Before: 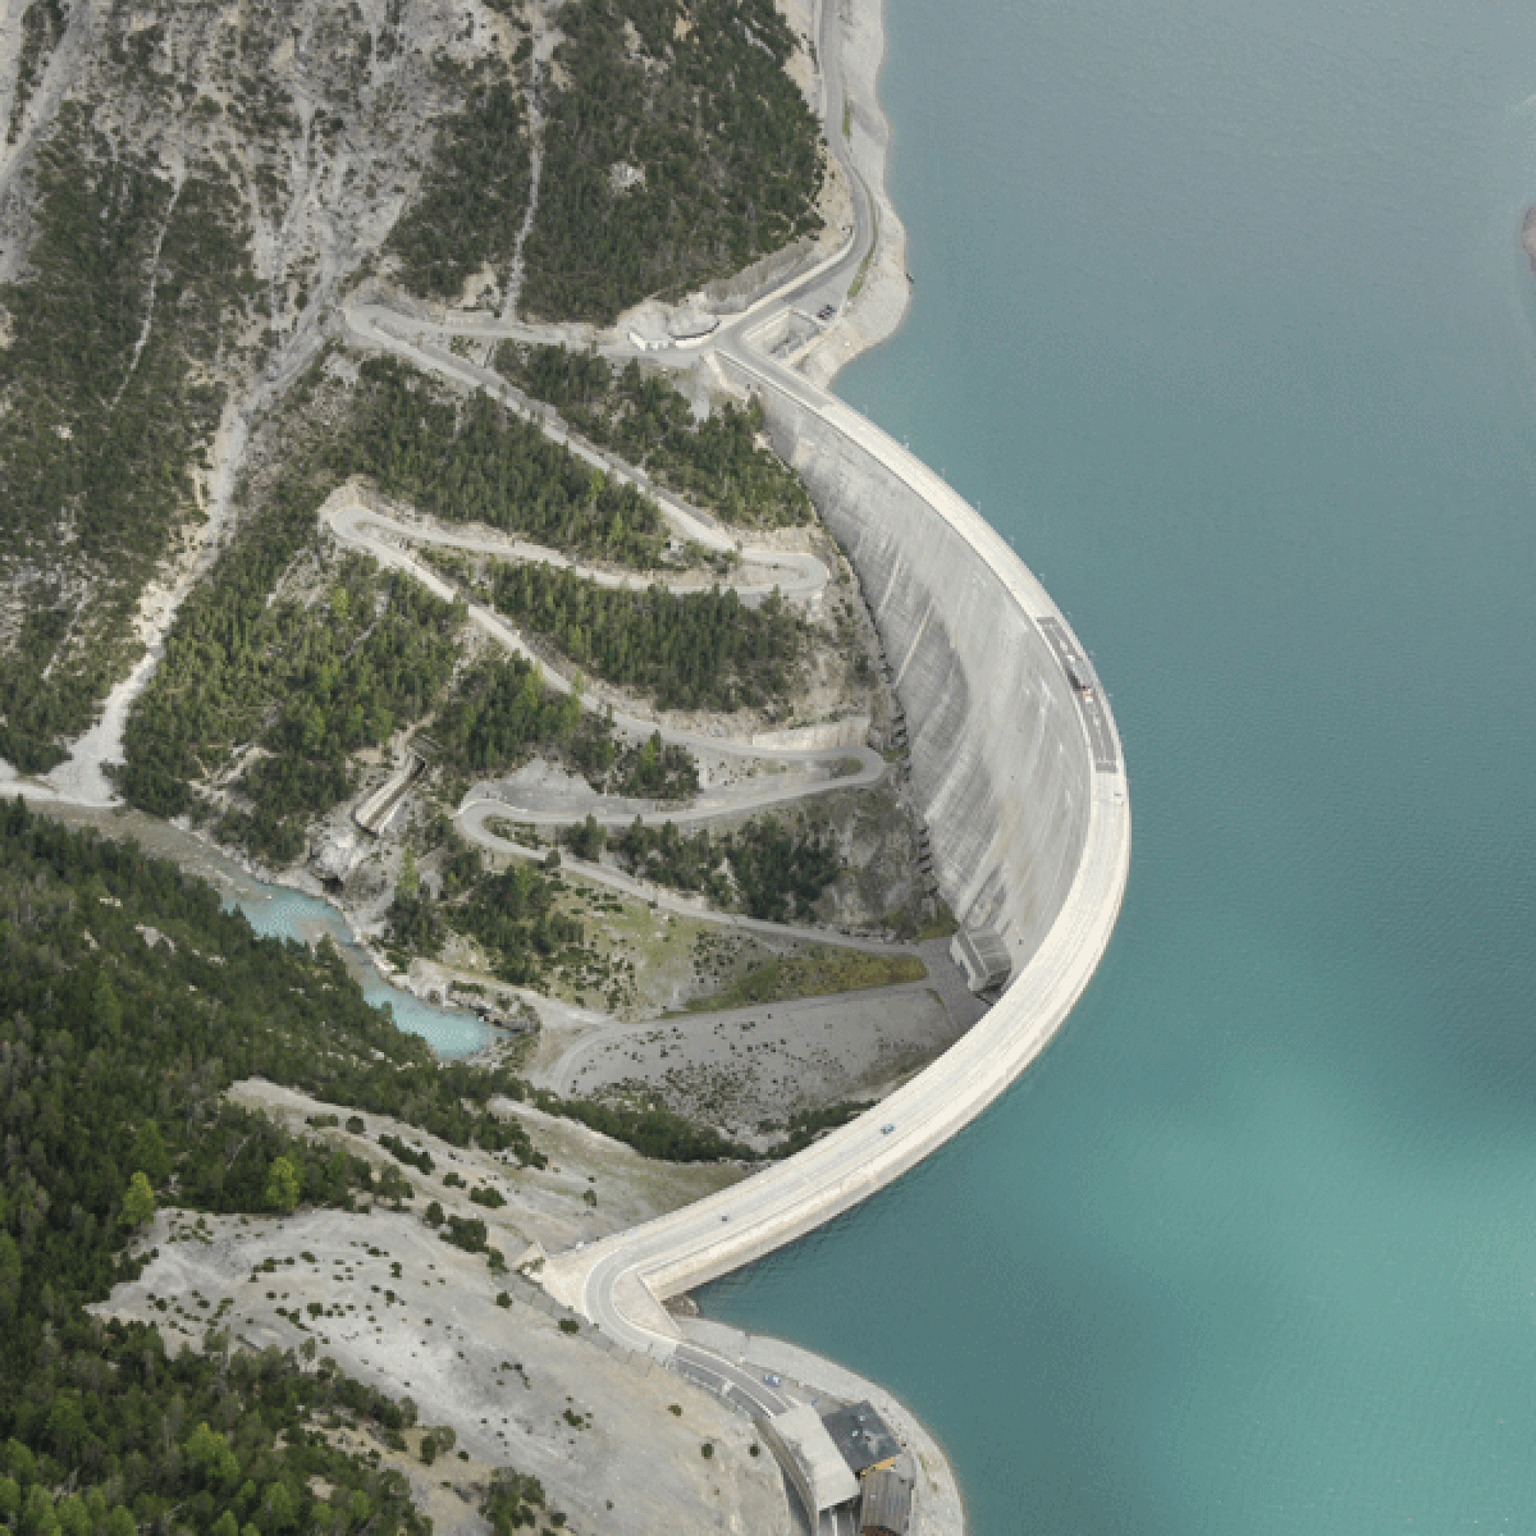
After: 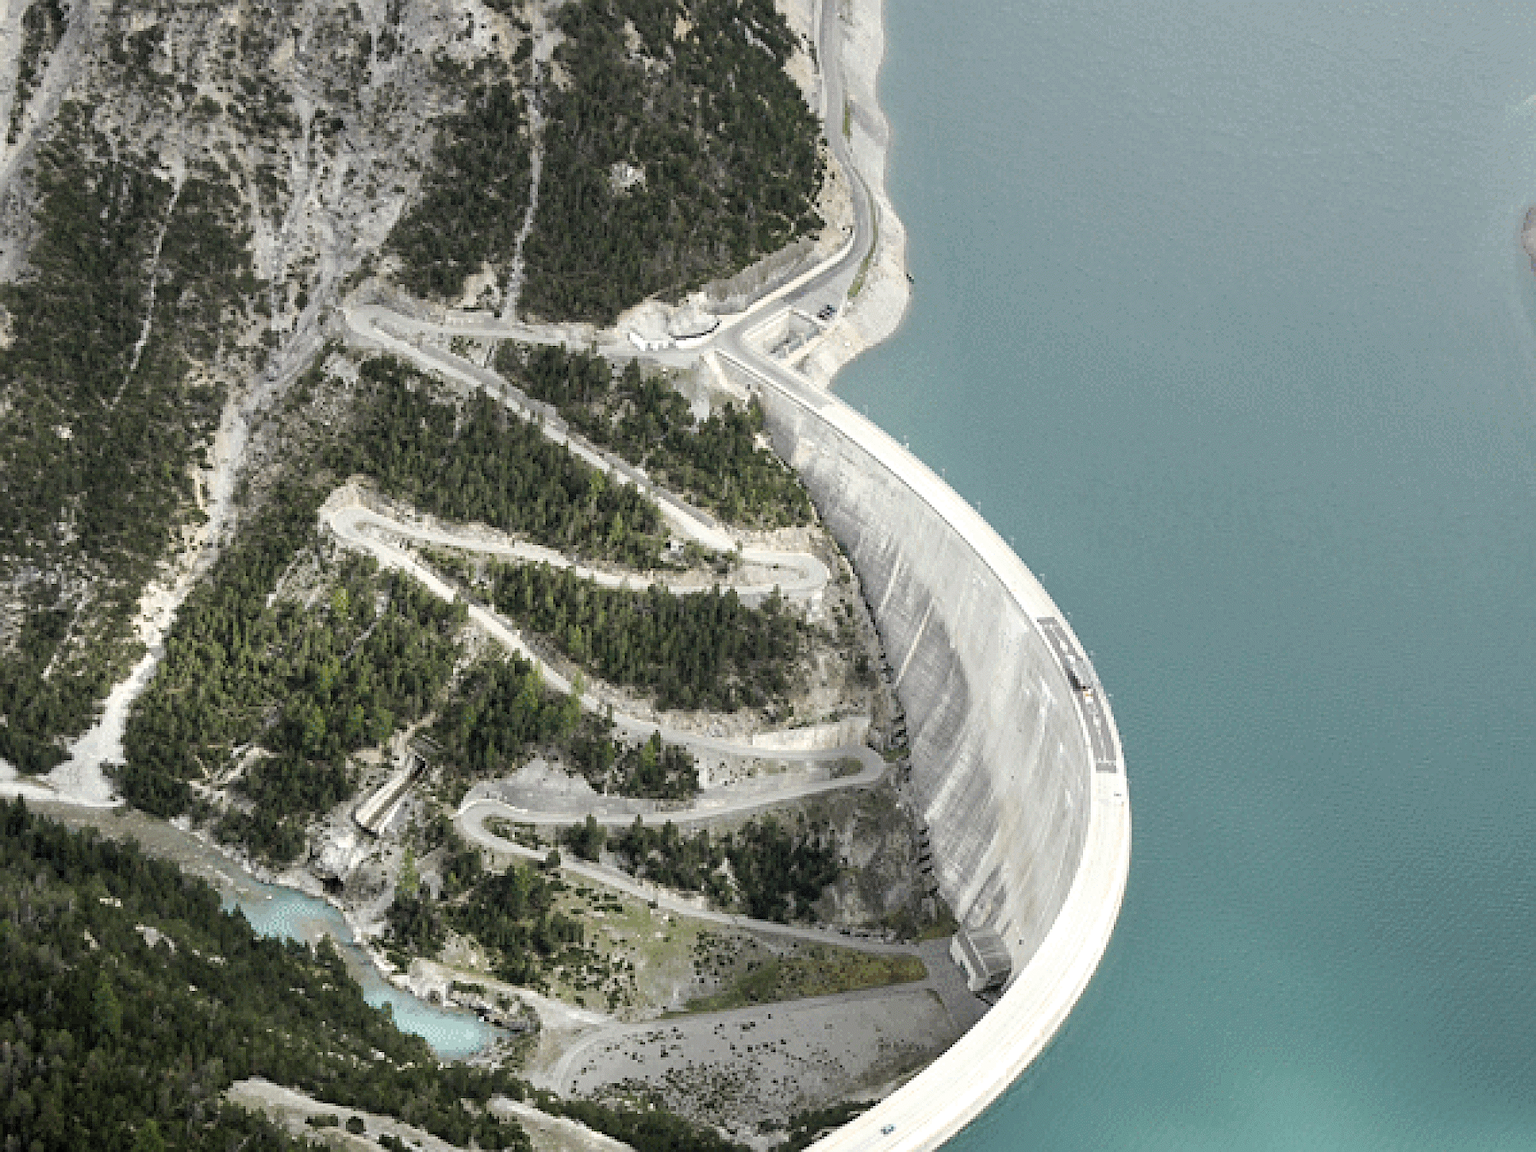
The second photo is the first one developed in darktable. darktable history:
crop: bottom 24.981%
filmic rgb: black relative exposure -8.18 EV, white relative exposure 2.2 EV, target white luminance 99.943%, hardness 7.15, latitude 74.91%, contrast 1.323, highlights saturation mix -2.8%, shadows ↔ highlights balance 30.6%
sharpen: on, module defaults
